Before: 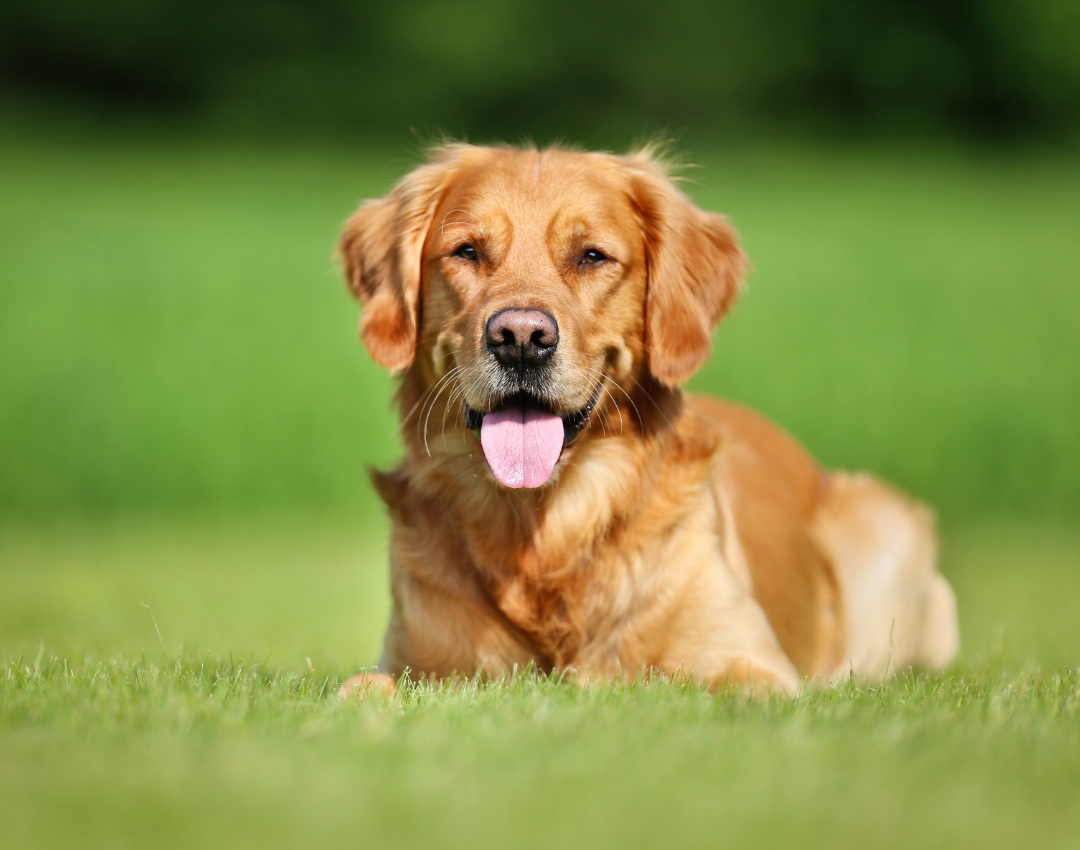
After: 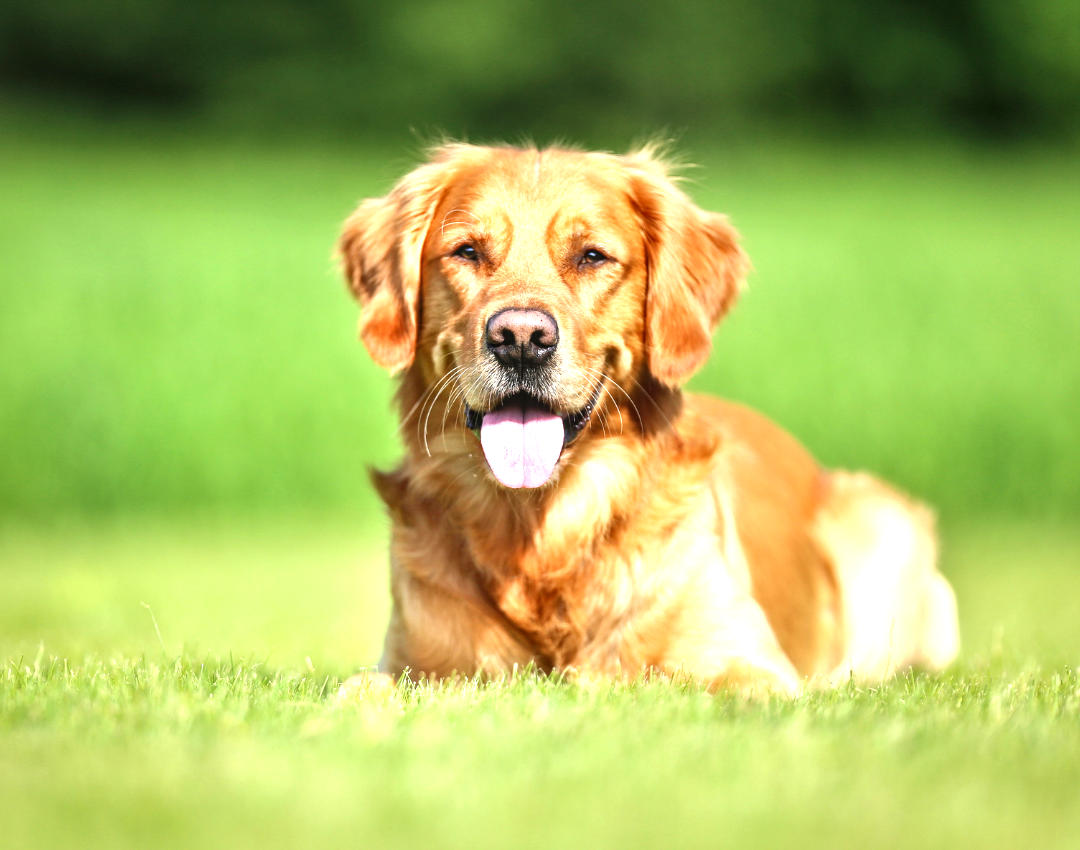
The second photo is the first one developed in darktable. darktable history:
local contrast: on, module defaults
exposure: black level correction 0, exposure 1 EV, compensate highlight preservation false
